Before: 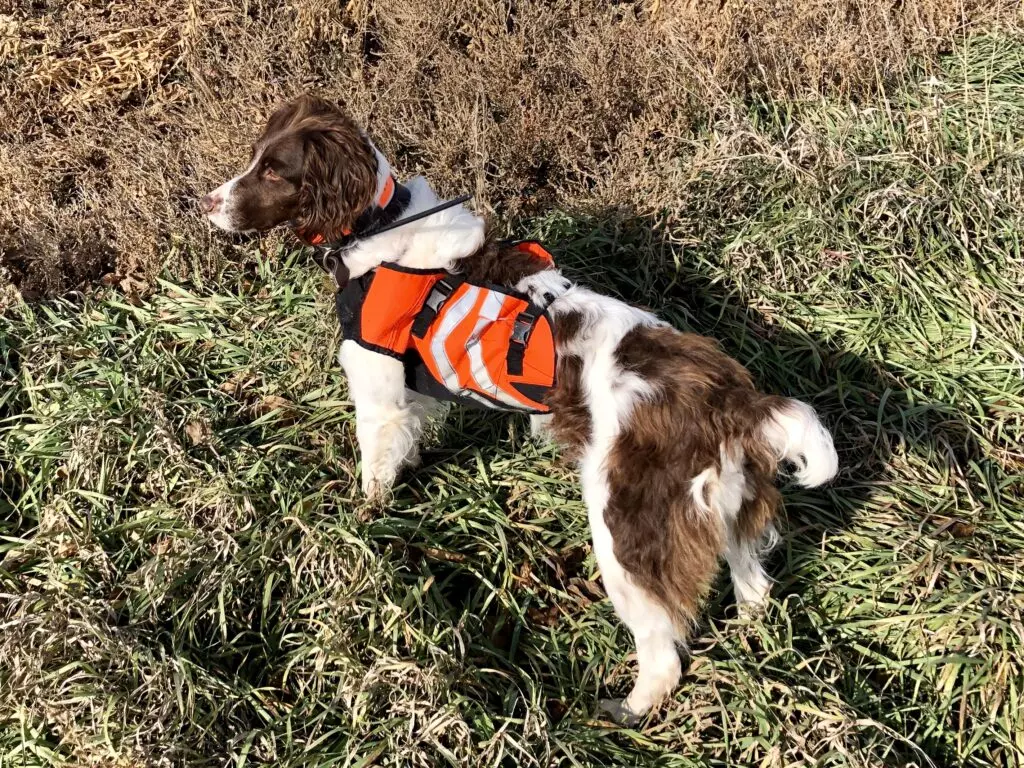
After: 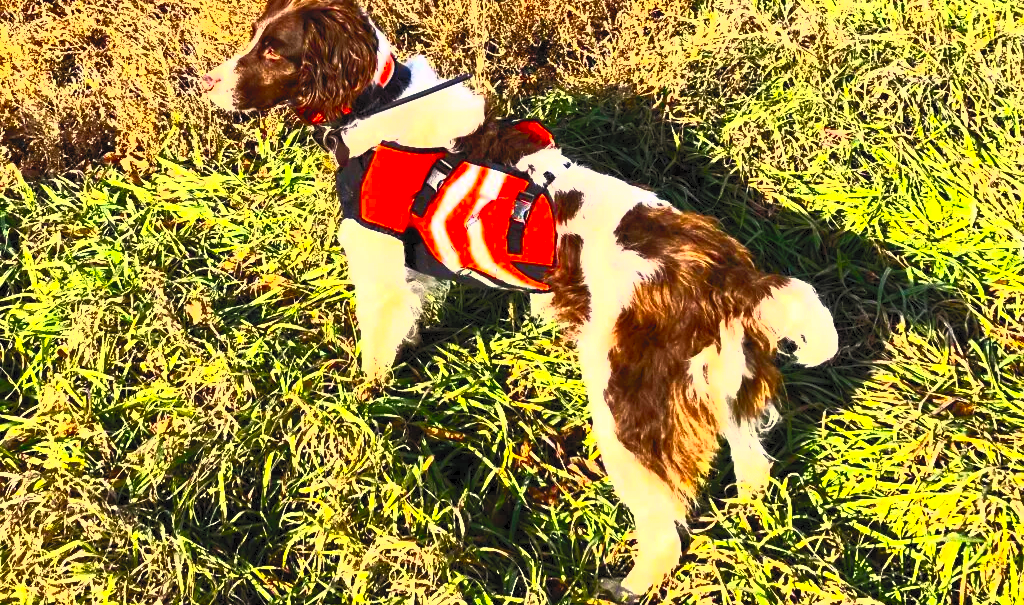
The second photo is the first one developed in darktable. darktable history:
color balance rgb: highlights gain › chroma 3.059%, highlights gain › hue 75.76°, perceptual saturation grading › global saturation 25.652%, perceptual brilliance grading › global brilliance 15.805%, perceptual brilliance grading › shadows -34.272%
contrast brightness saturation: contrast 0.997, brightness 0.981, saturation 0.986
crop and rotate: top 15.779%, bottom 5.323%
